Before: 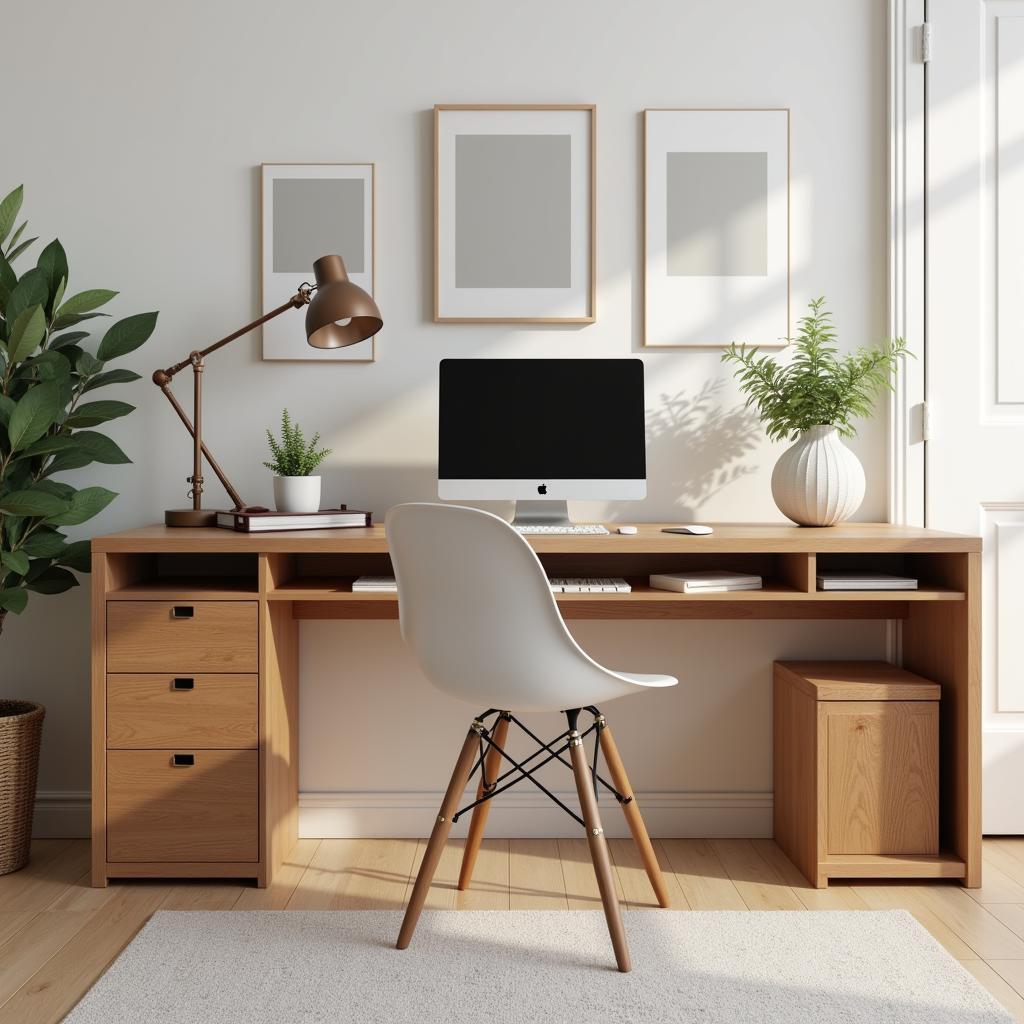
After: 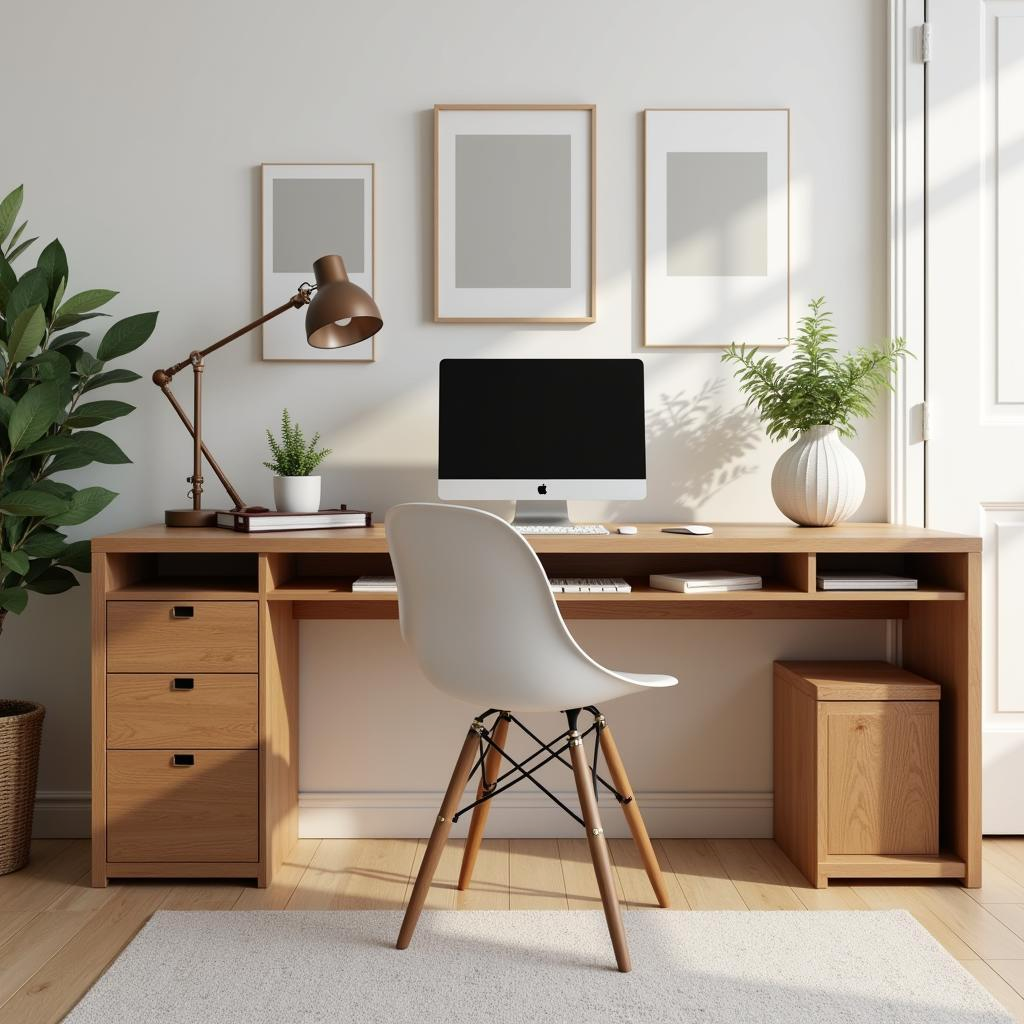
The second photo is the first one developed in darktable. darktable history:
contrast brightness saturation: contrast 0.08, saturation 0.018
